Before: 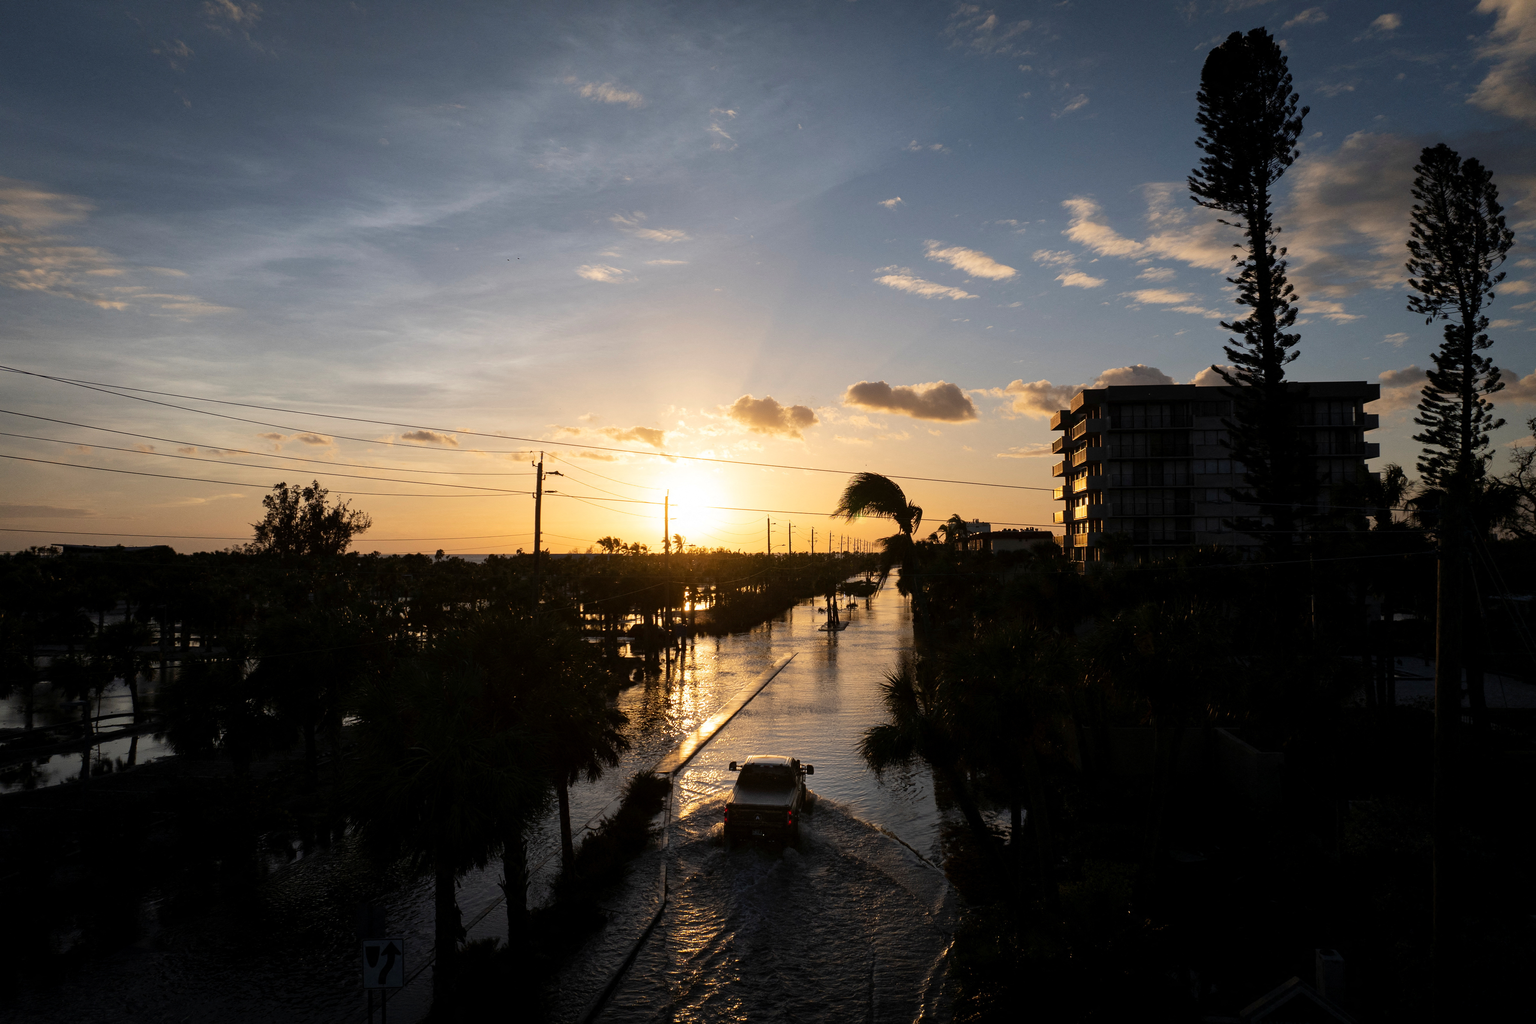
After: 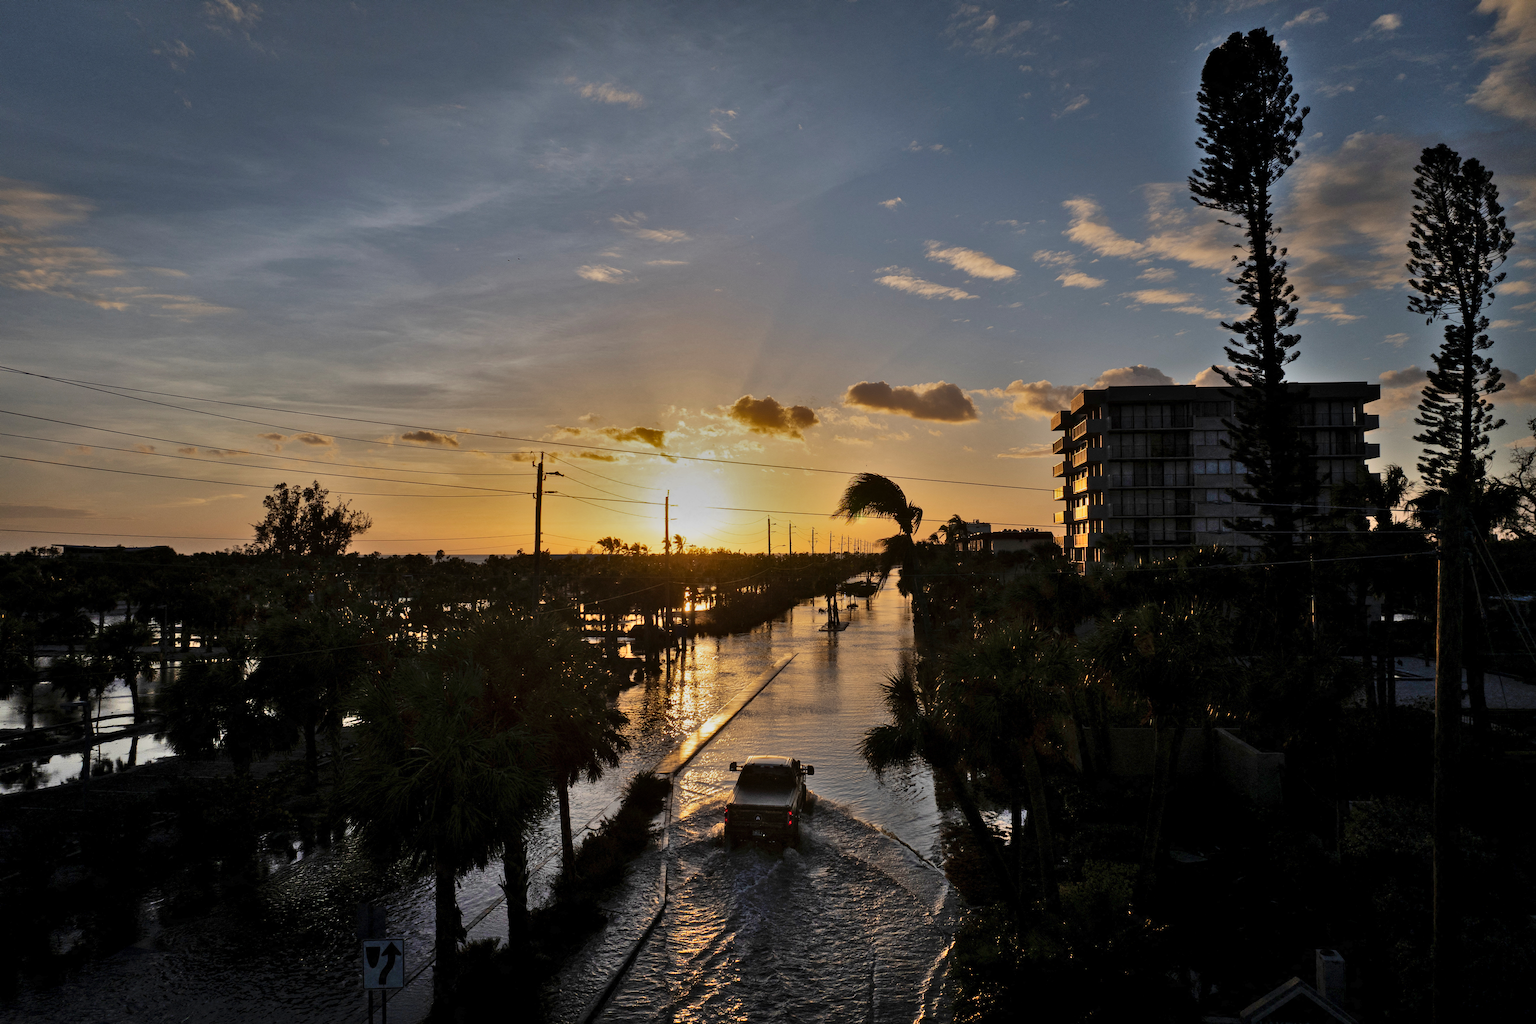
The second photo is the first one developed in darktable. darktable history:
shadows and highlights: shadows 79.84, white point adjustment -9.22, highlights -61.5, soften with gaussian
